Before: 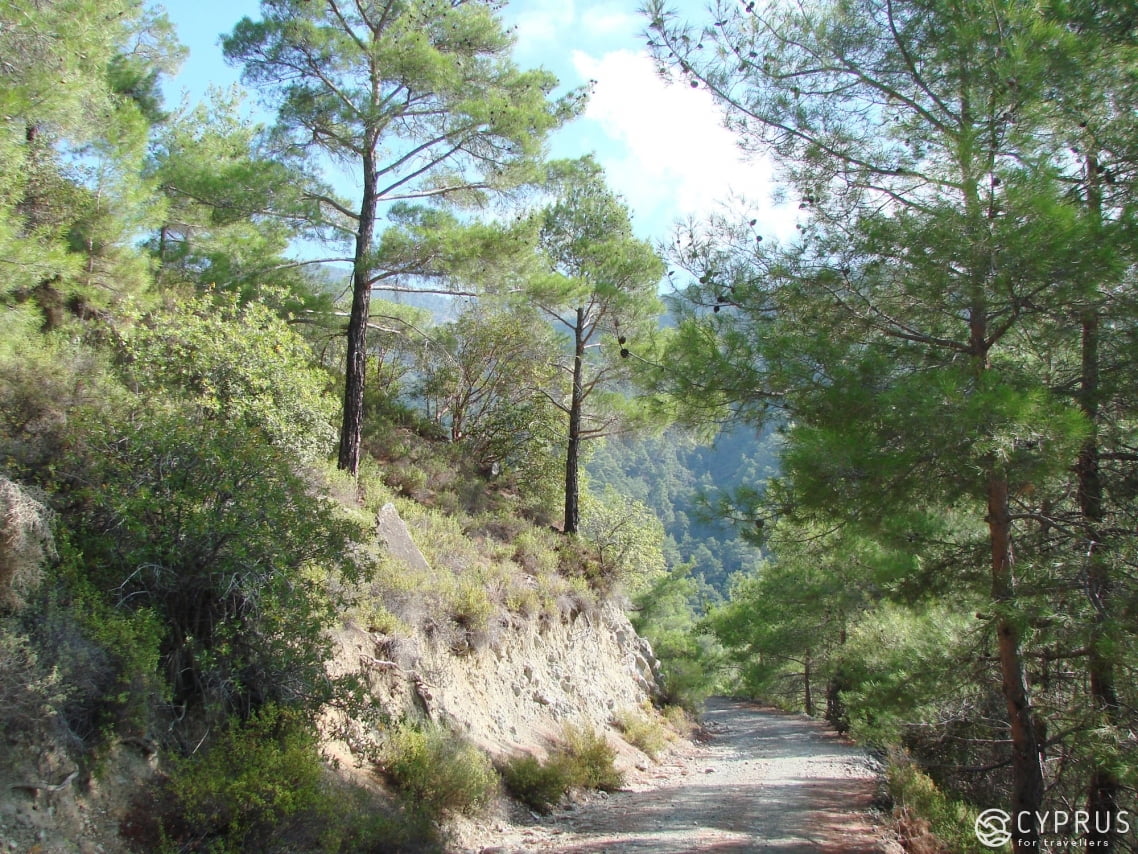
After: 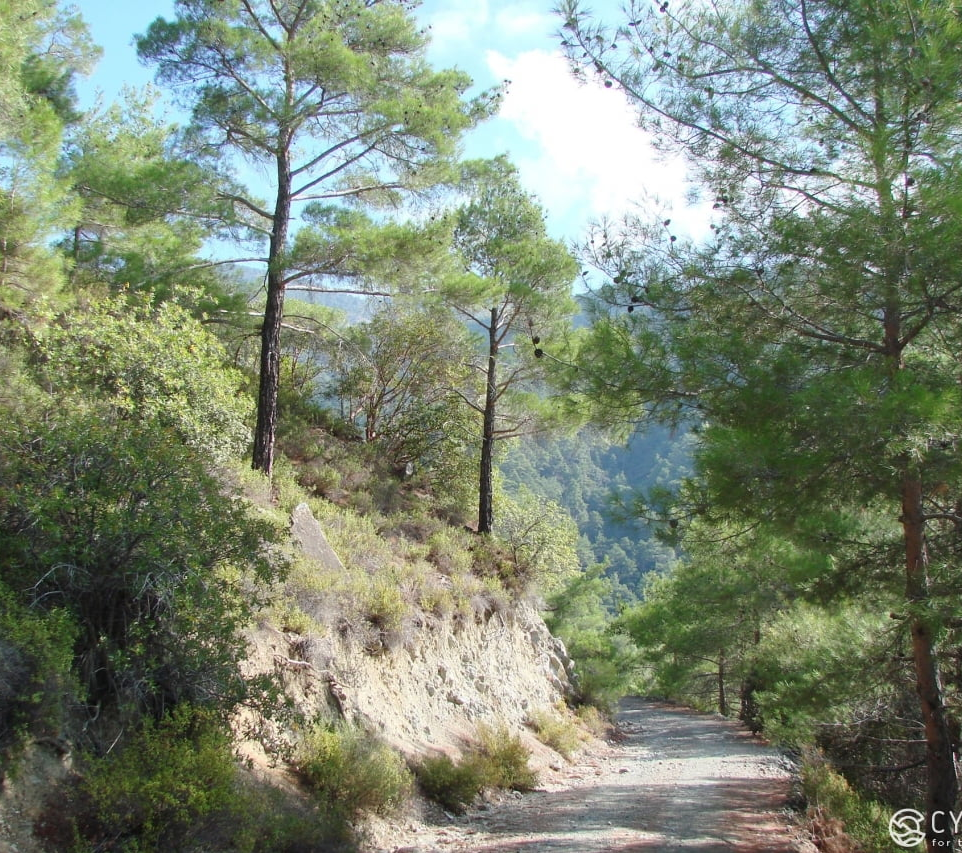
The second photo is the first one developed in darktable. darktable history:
crop: left 7.602%, right 7.848%
